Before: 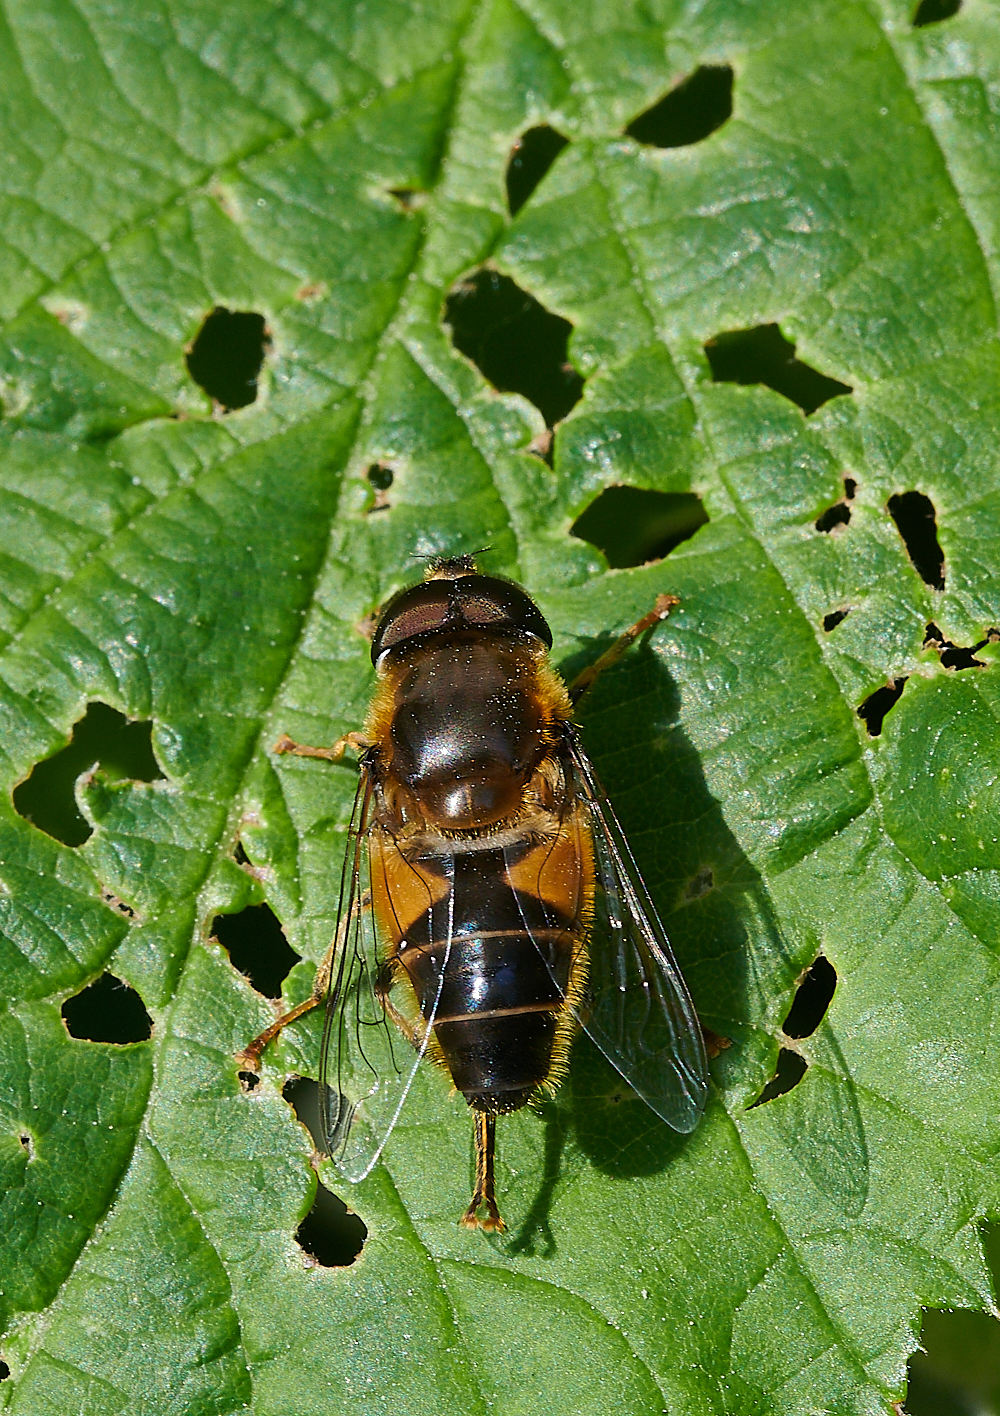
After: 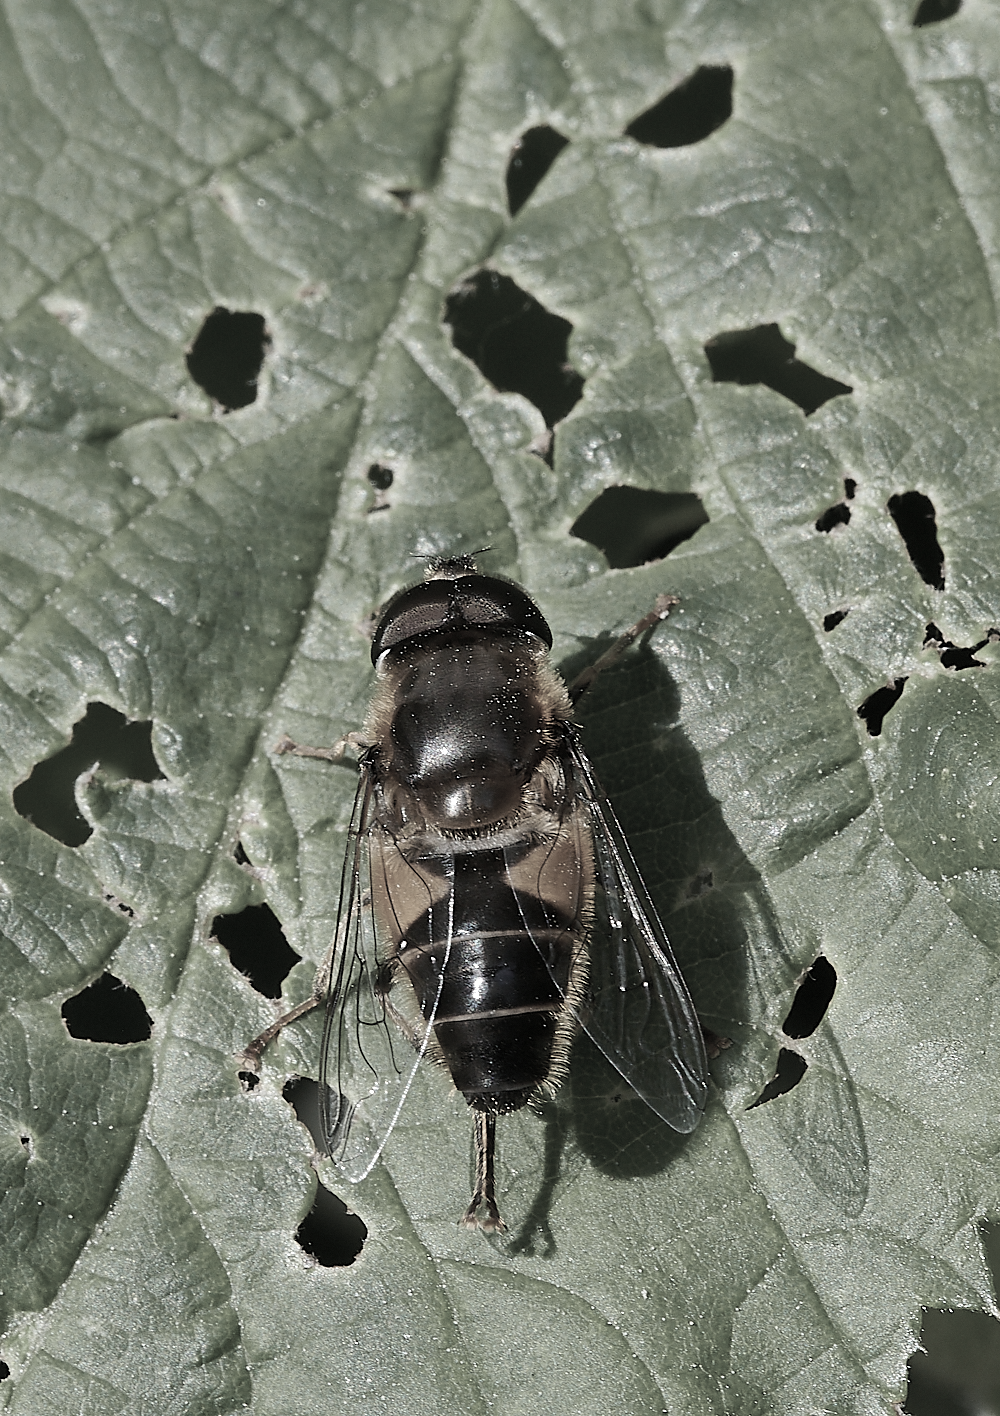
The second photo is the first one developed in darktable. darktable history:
exposure: compensate highlight preservation false
color correction: highlights b* 0.003, saturation 0.191
